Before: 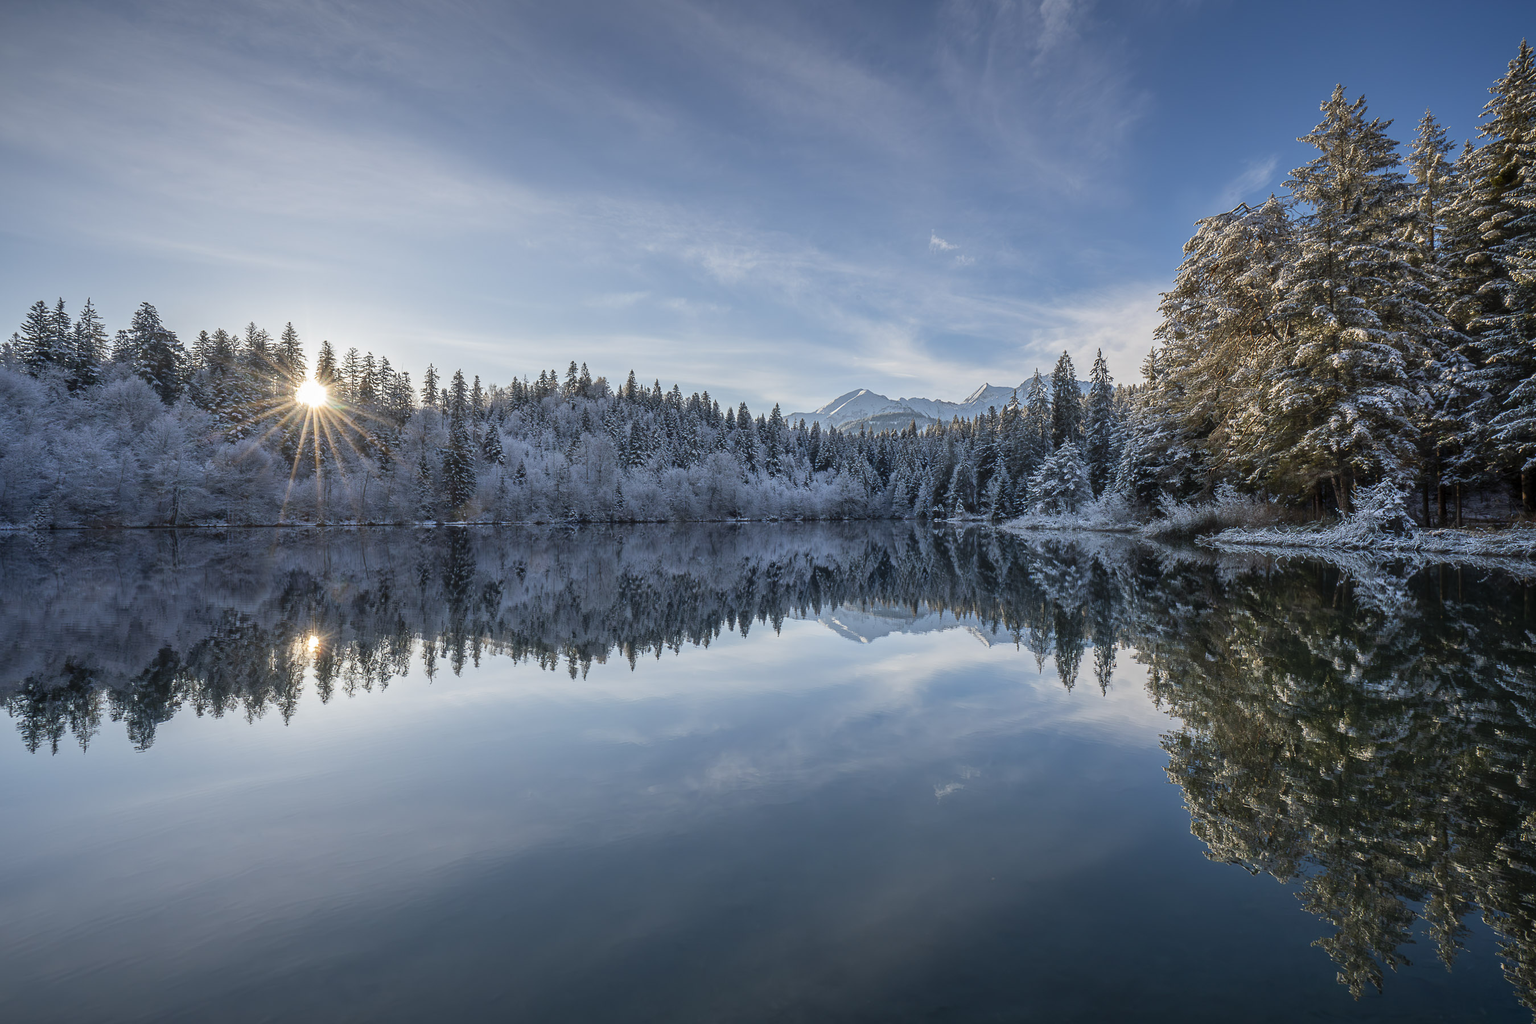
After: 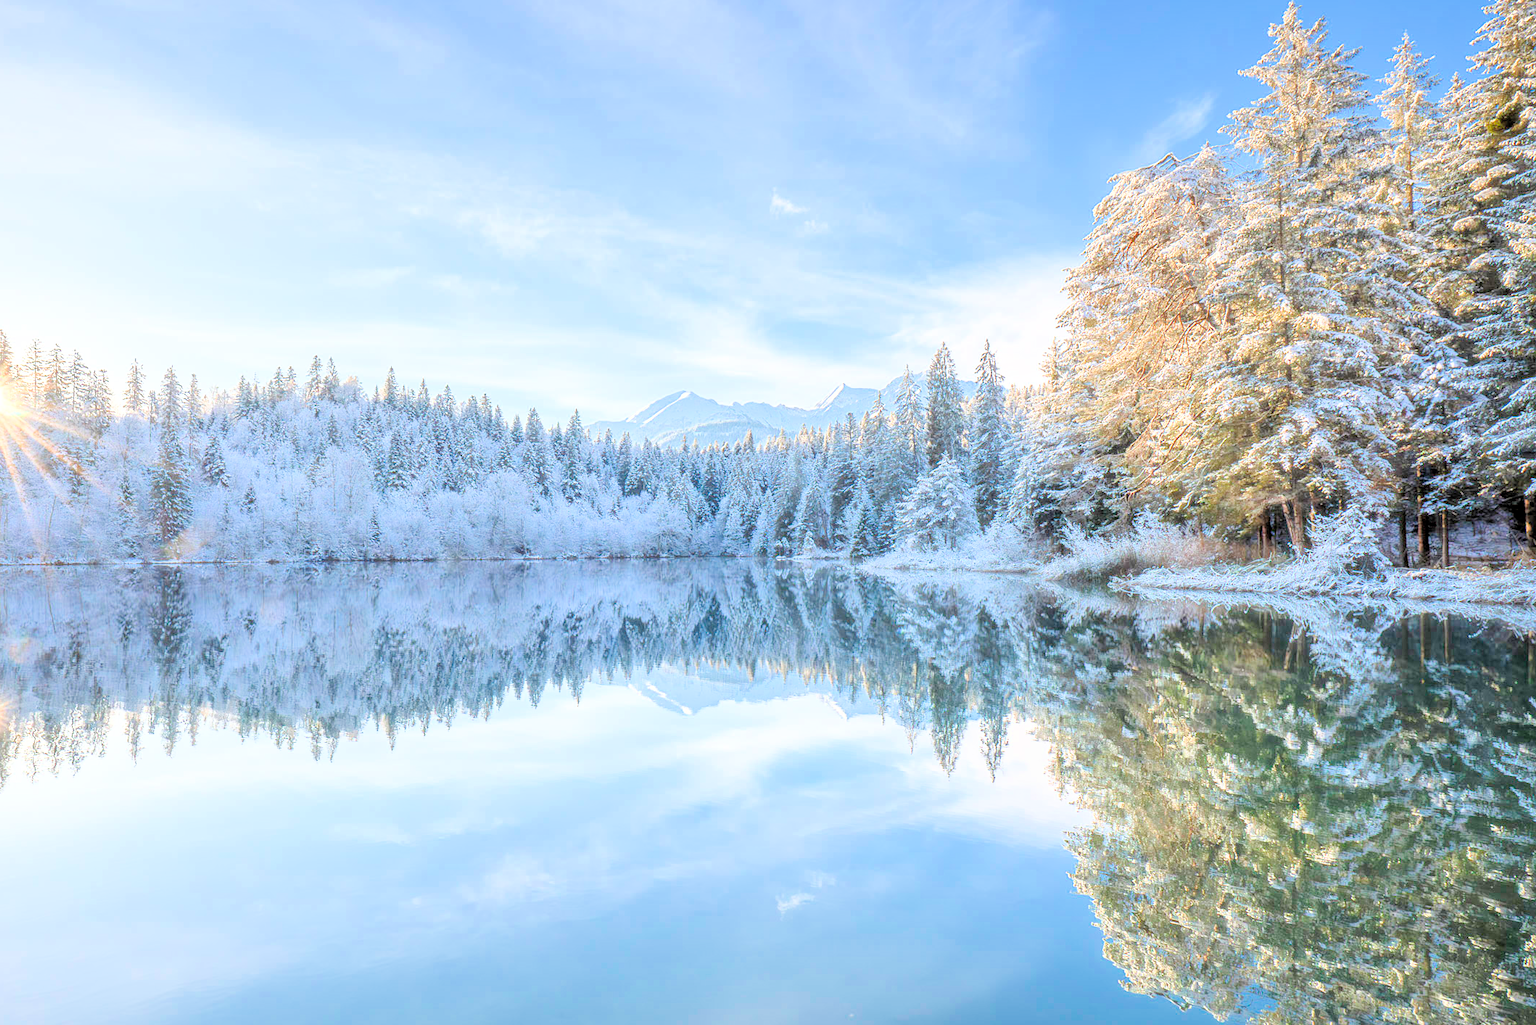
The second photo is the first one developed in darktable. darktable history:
crop and rotate: left 21.182%, top 8.095%, right 0.344%, bottom 13.329%
exposure: black level correction 0, exposure 1.122 EV, compensate exposure bias true, compensate highlight preservation false
filmic rgb: middle gray luminance 3.2%, black relative exposure -5.94 EV, white relative exposure 6.33 EV, dynamic range scaling 22.32%, target black luminance 0%, hardness 2.33, latitude 45.72%, contrast 0.775, highlights saturation mix 99.39%, shadows ↔ highlights balance 0.198%, add noise in highlights 0, color science v3 (2019), use custom middle-gray values true, contrast in highlights soft
